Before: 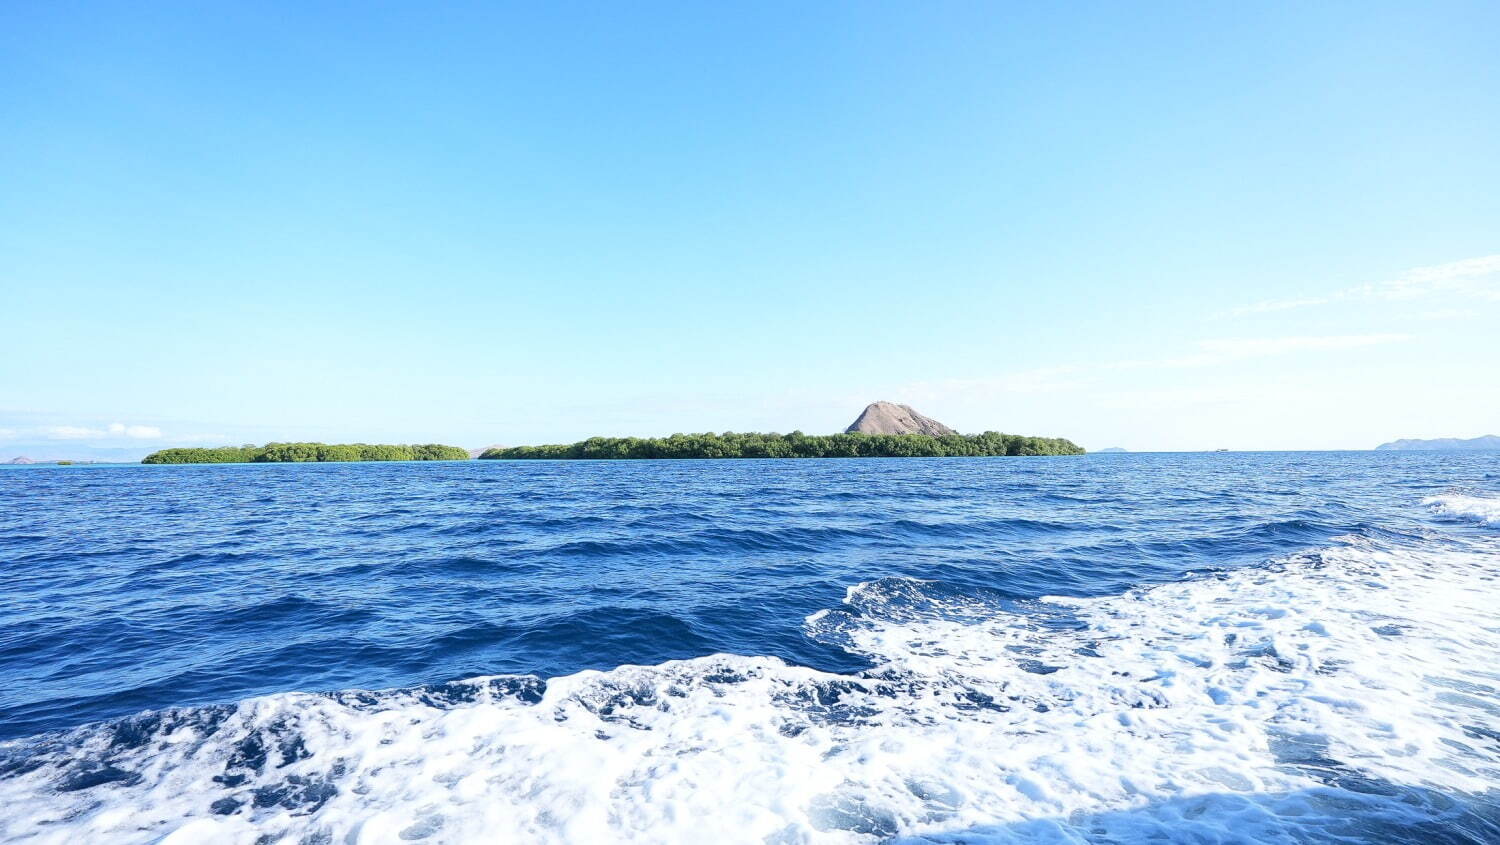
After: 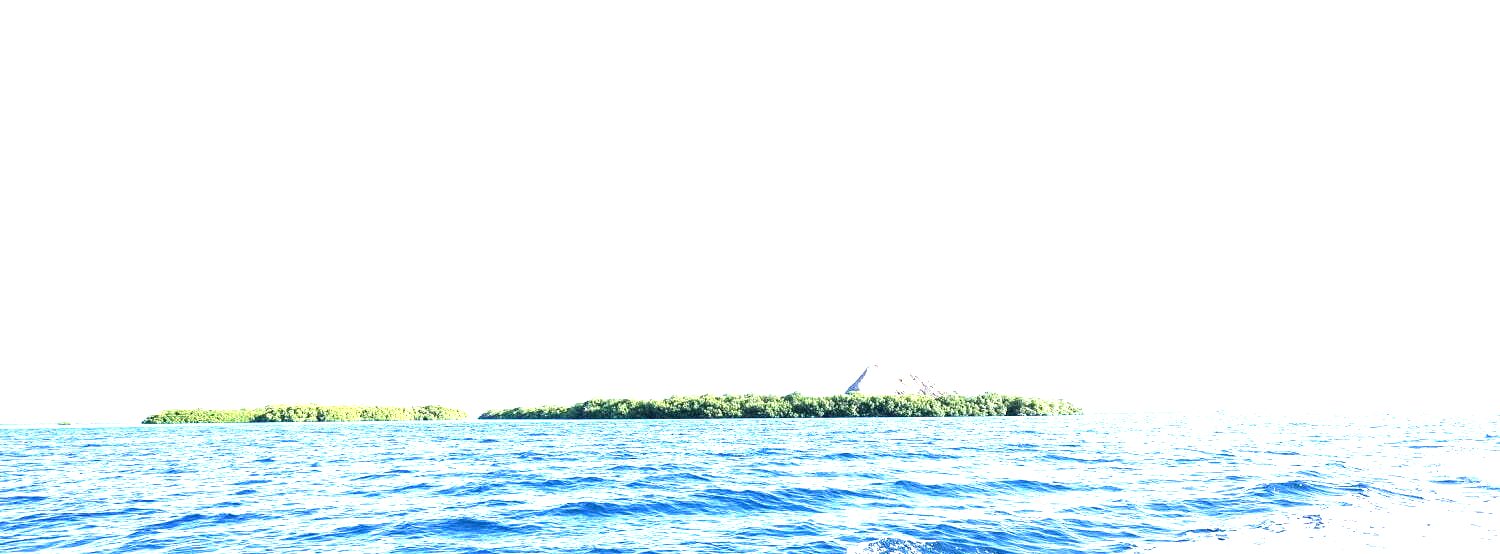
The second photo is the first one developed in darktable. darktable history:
crop and rotate: top 4.848%, bottom 29.503%
exposure: black level correction 0, exposure 1.2 EV, compensate highlight preservation false
tone equalizer: -8 EV -0.75 EV, -7 EV -0.7 EV, -6 EV -0.6 EV, -5 EV -0.4 EV, -3 EV 0.4 EV, -2 EV 0.6 EV, -1 EV 0.7 EV, +0 EV 0.75 EV, edges refinement/feathering 500, mask exposure compensation -1.57 EV, preserve details no
white balance: emerald 1
velvia: on, module defaults
